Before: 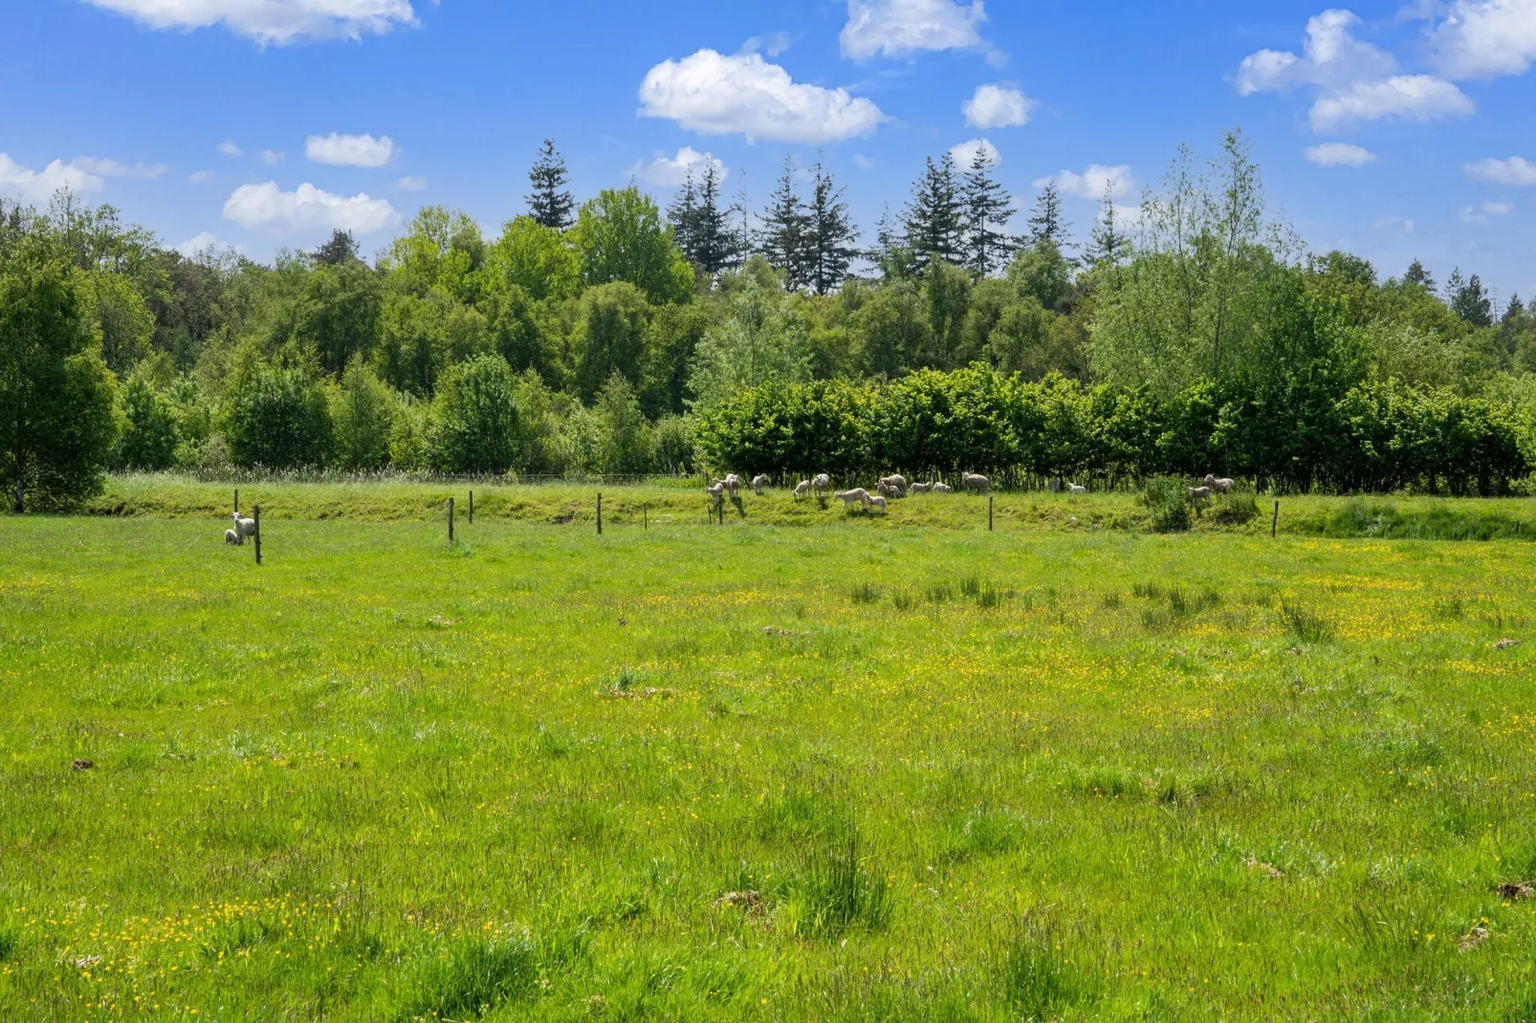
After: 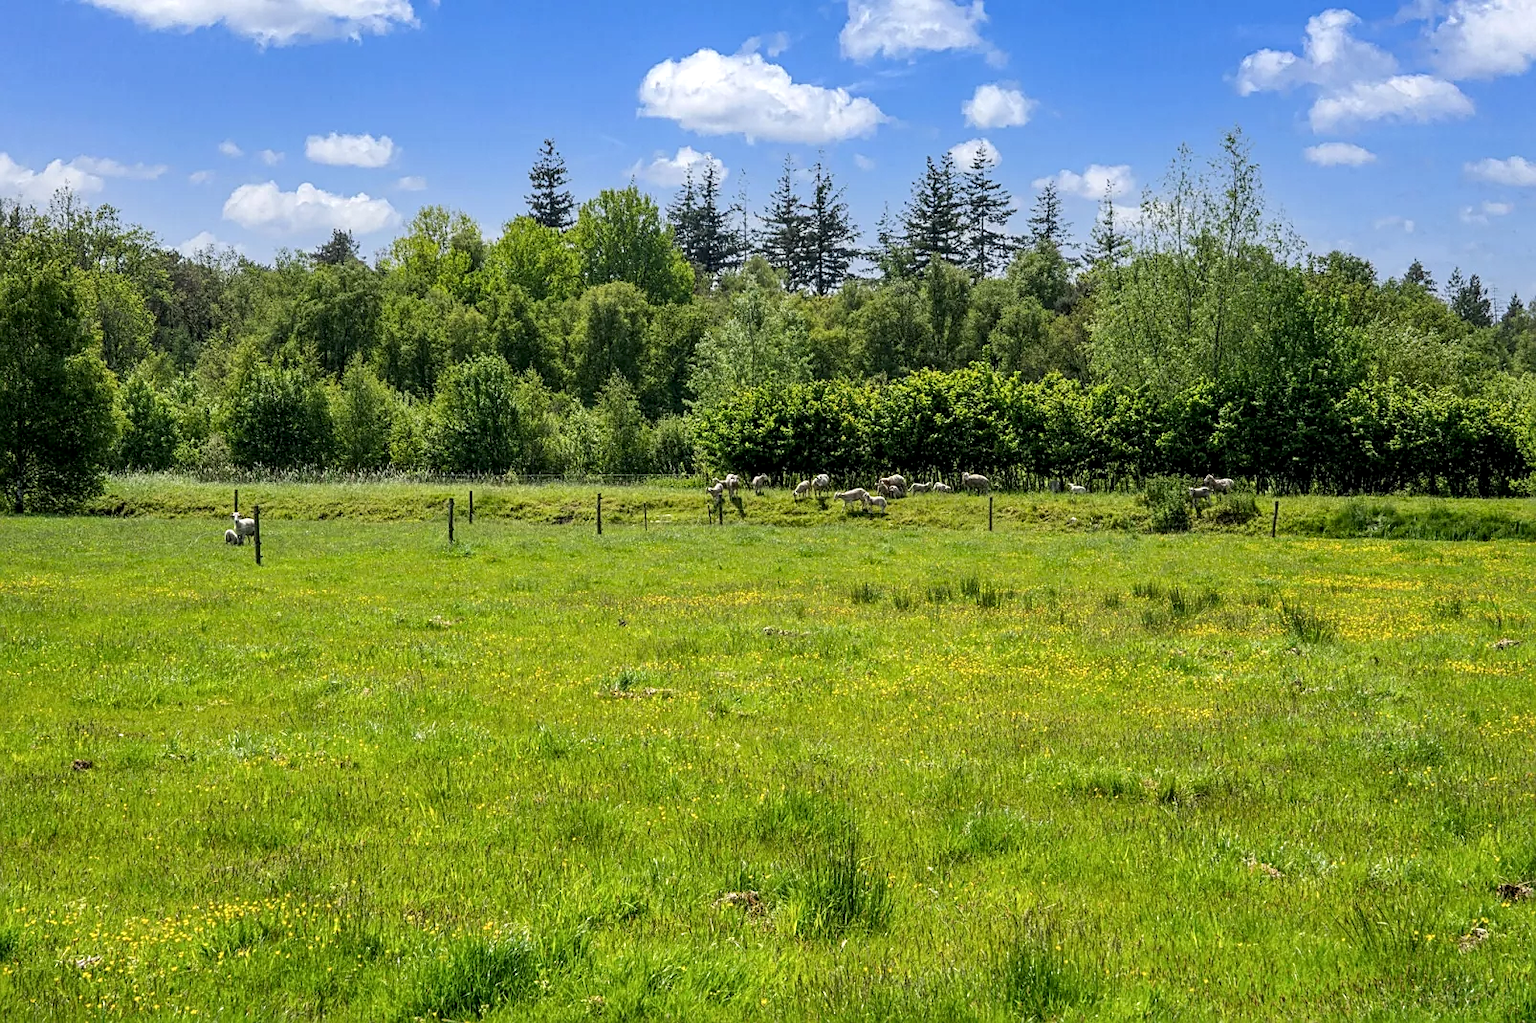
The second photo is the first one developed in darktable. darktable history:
exposure: black level correction 0, compensate exposure bias true, compensate highlight preservation false
sharpen: on, module defaults
local contrast: detail 130%
